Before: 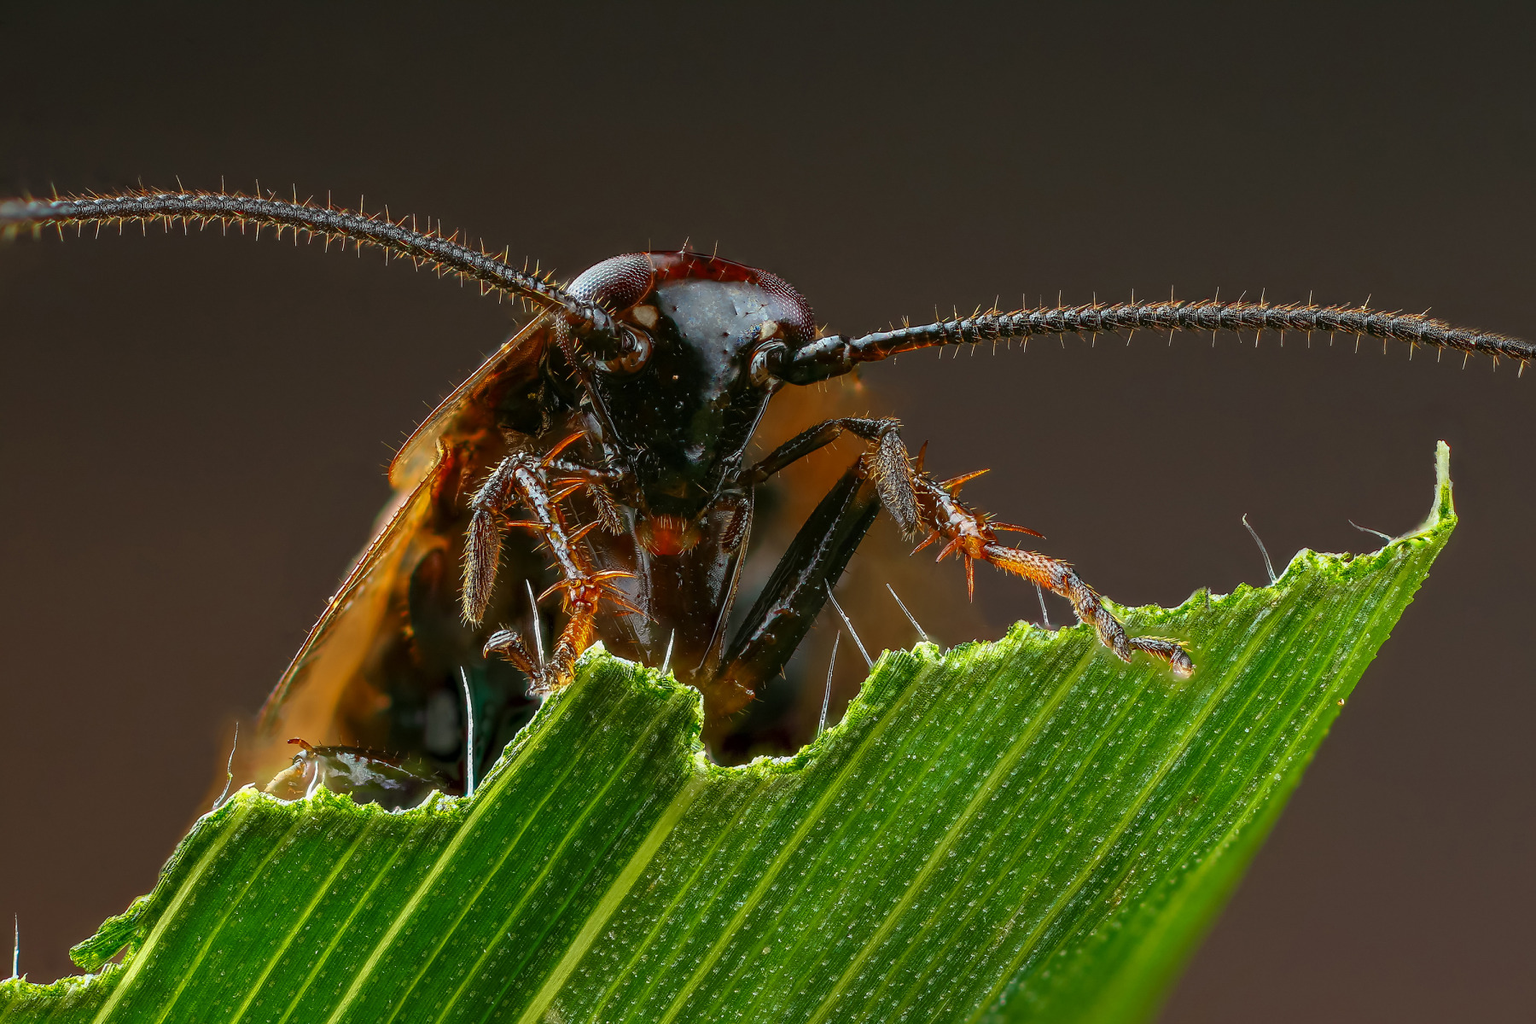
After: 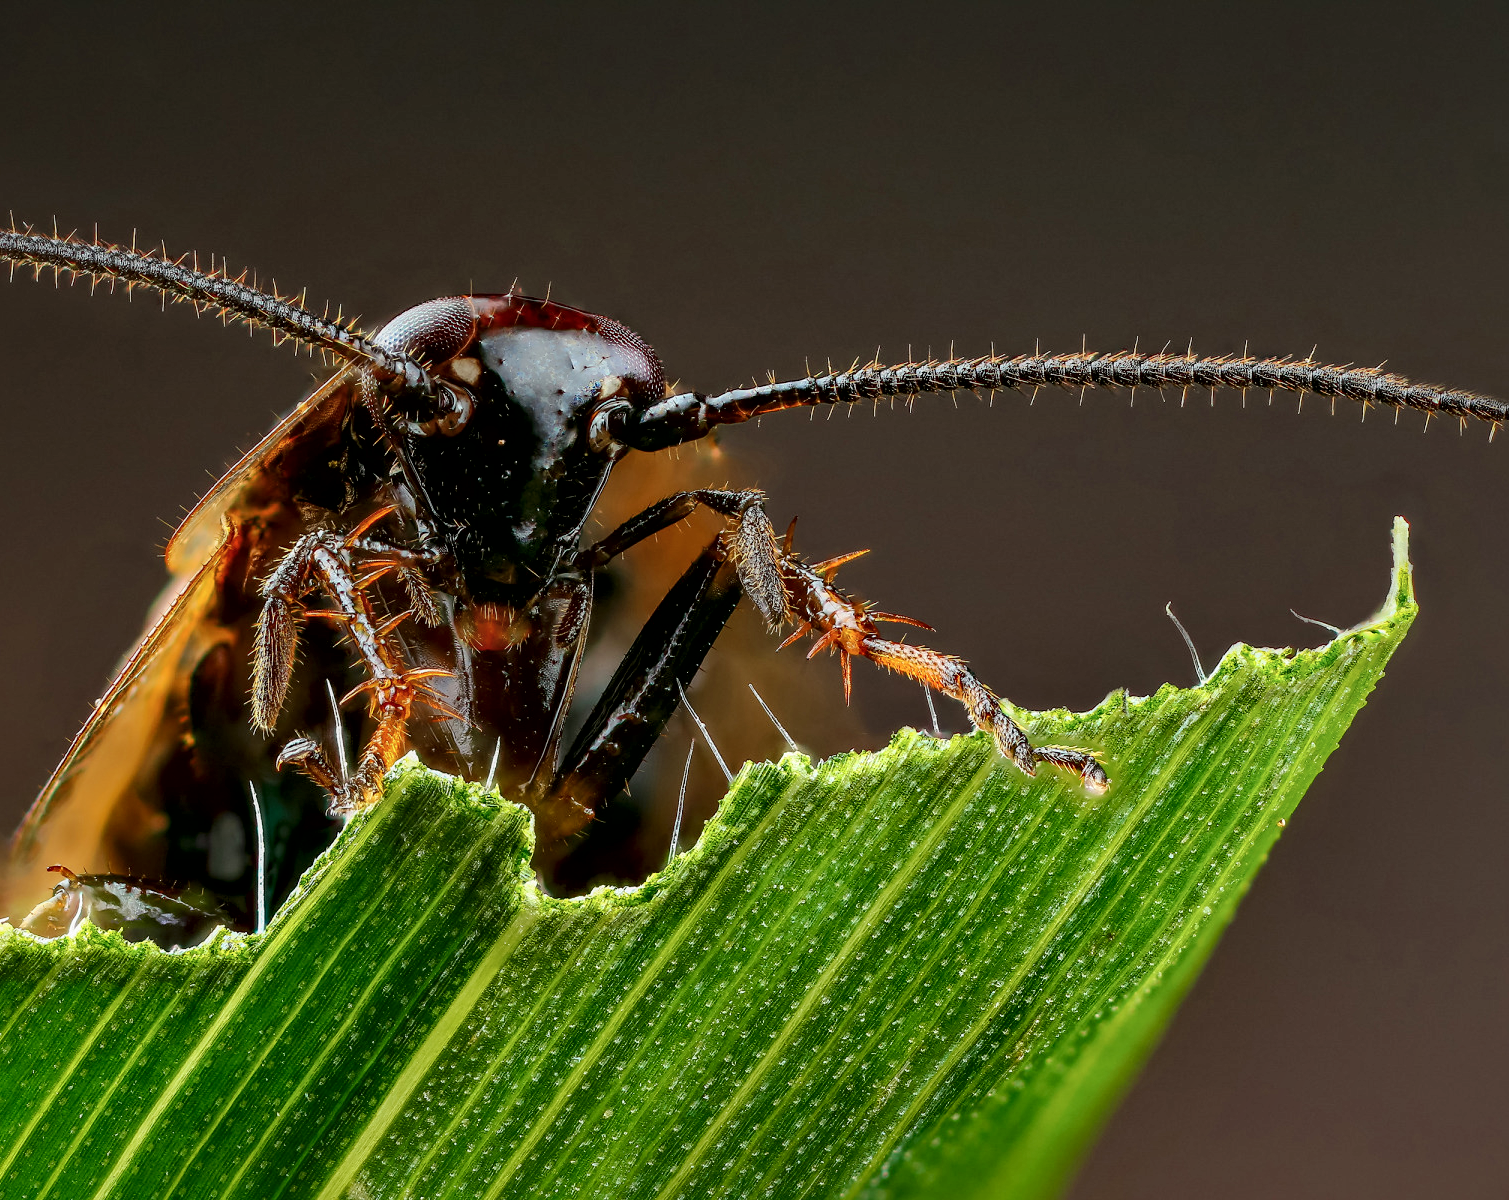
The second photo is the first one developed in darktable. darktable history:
local contrast: mode bilateral grid, contrast 100, coarseness 100, detail 165%, midtone range 0.2
crop: left 16.156%
tone curve: curves: ch0 [(0, 0.013) (0.036, 0.035) (0.274, 0.288) (0.504, 0.536) (0.844, 0.84) (1, 0.97)]; ch1 [(0, 0) (0.389, 0.403) (0.462, 0.48) (0.499, 0.5) (0.524, 0.529) (0.567, 0.603) (0.626, 0.651) (0.749, 0.781) (1, 1)]; ch2 [(0, 0) (0.464, 0.478) (0.5, 0.501) (0.533, 0.539) (0.599, 0.6) (0.704, 0.732) (1, 1)], preserve colors none
